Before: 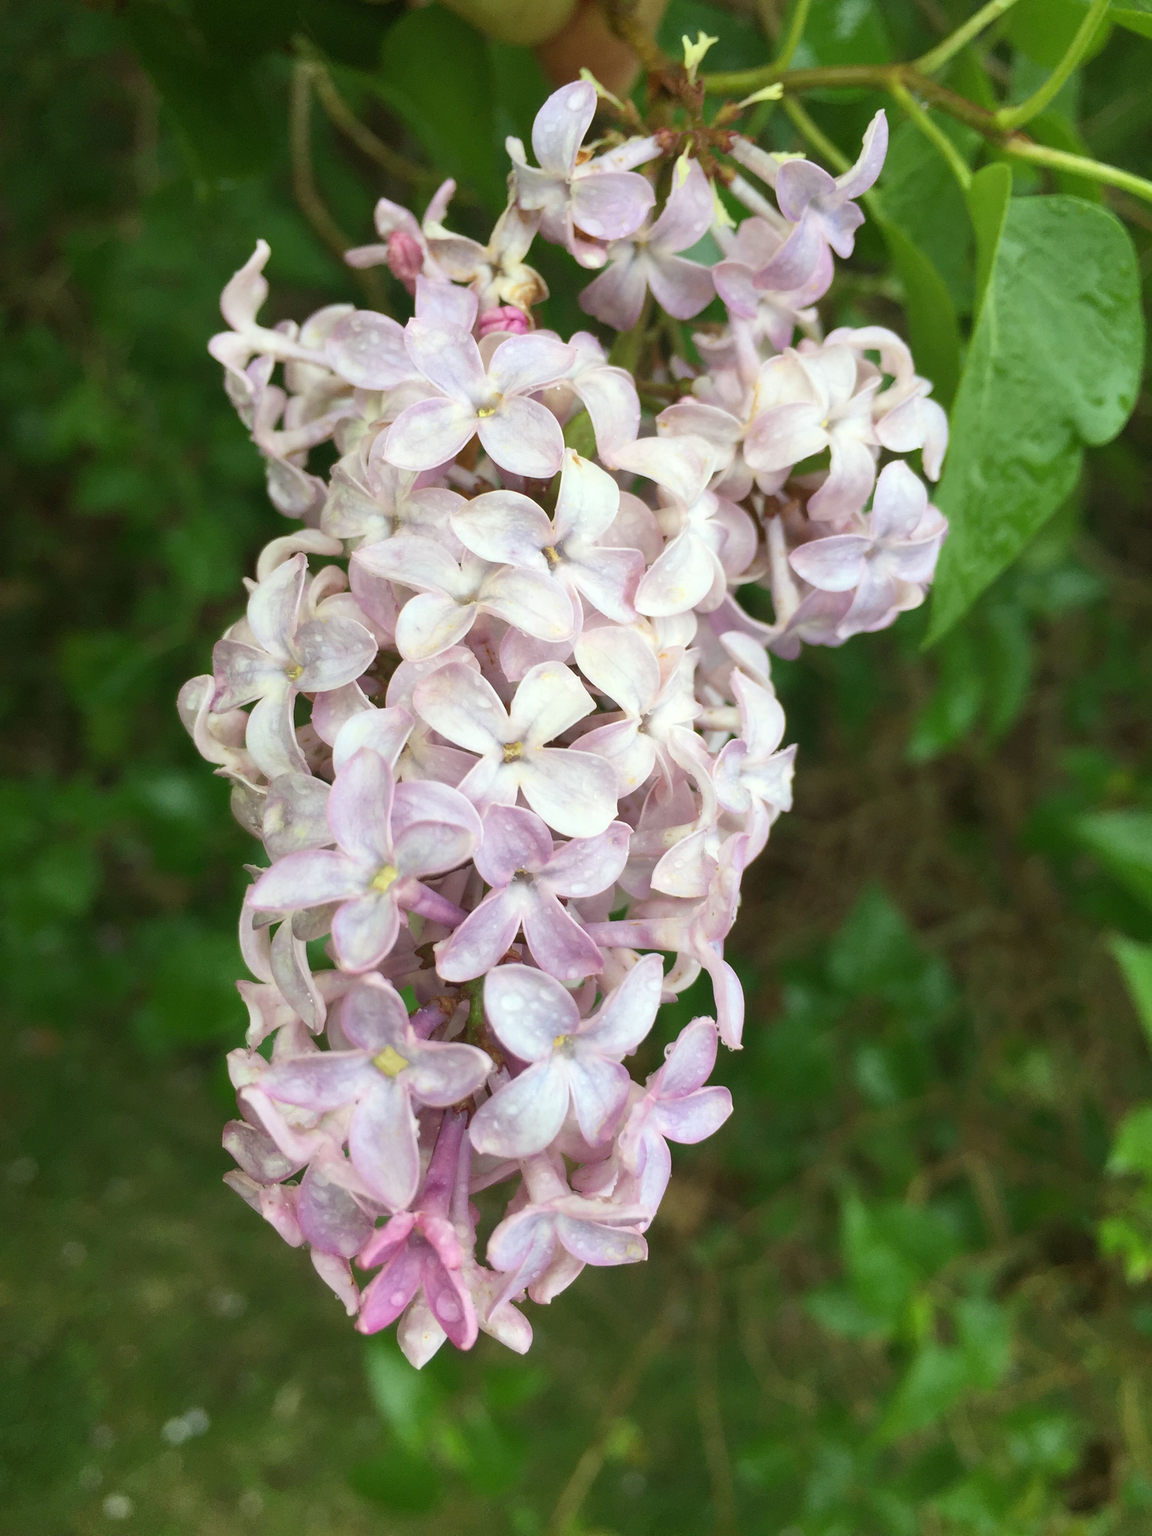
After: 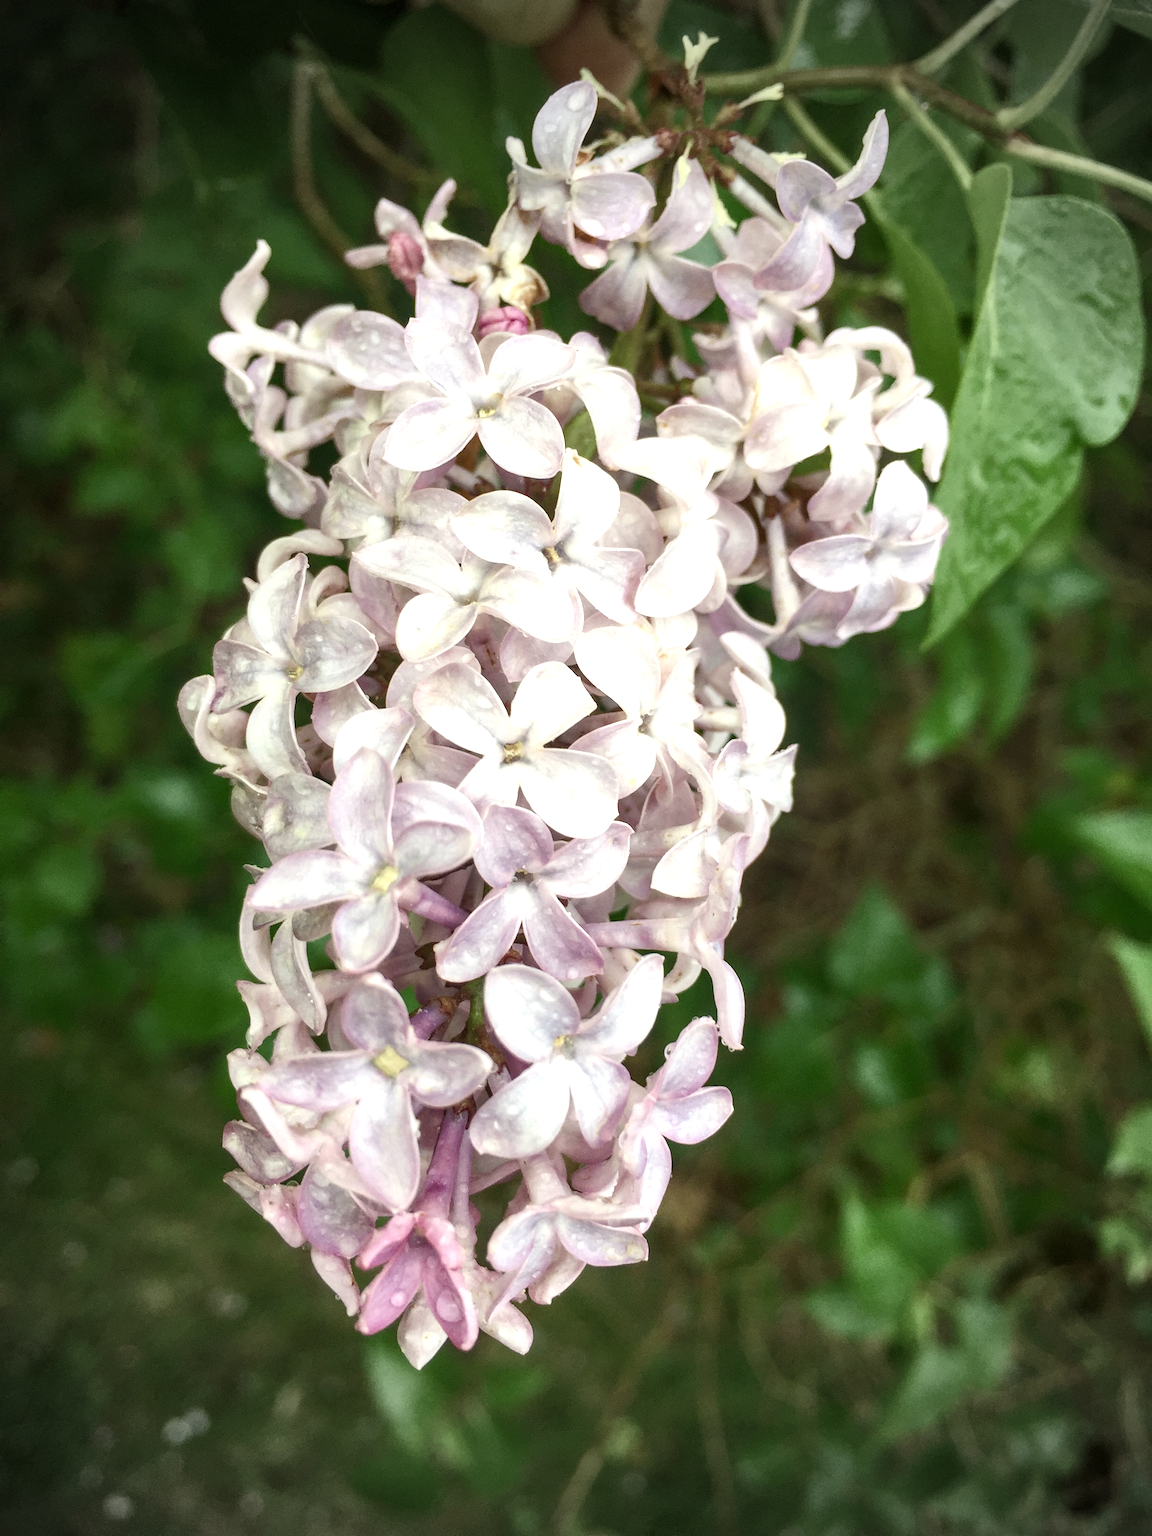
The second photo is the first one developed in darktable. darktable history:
tone equalizer: -8 EV -0.416 EV, -7 EV -0.405 EV, -6 EV -0.309 EV, -5 EV -0.19 EV, -3 EV 0.211 EV, -2 EV 0.358 EV, -1 EV 0.407 EV, +0 EV 0.438 EV, edges refinement/feathering 500, mask exposure compensation -1.57 EV, preserve details no
color balance rgb: power › hue 329.82°, highlights gain › luminance 5.715%, highlights gain › chroma 2.52%, highlights gain › hue 87.73°, perceptual saturation grading › global saturation -10.8%, perceptual saturation grading › highlights -26.89%, perceptual saturation grading › shadows 20.773%
local contrast: on, module defaults
vignetting: fall-off start 75.42%, brightness -0.698, width/height ratio 1.079
